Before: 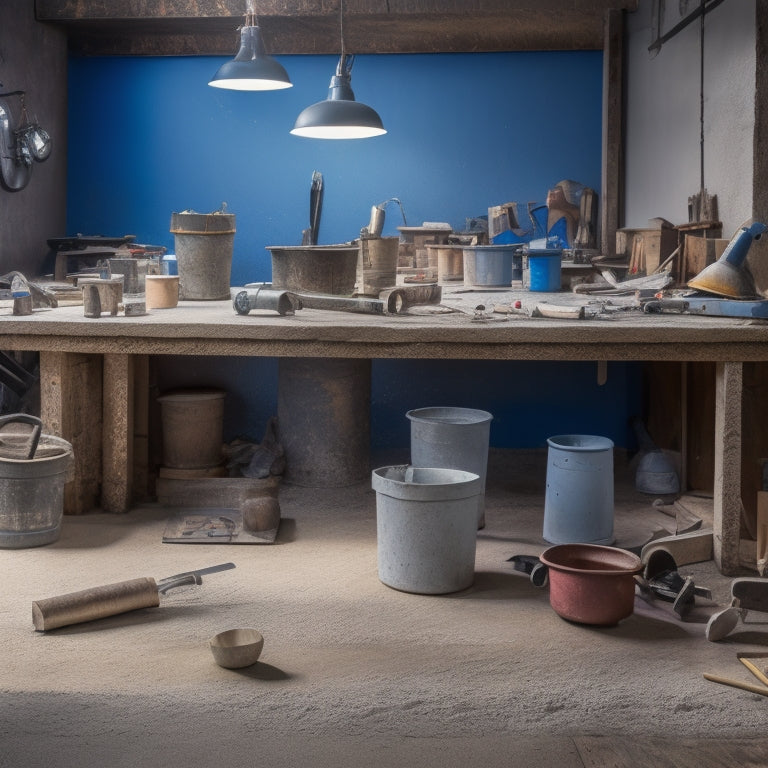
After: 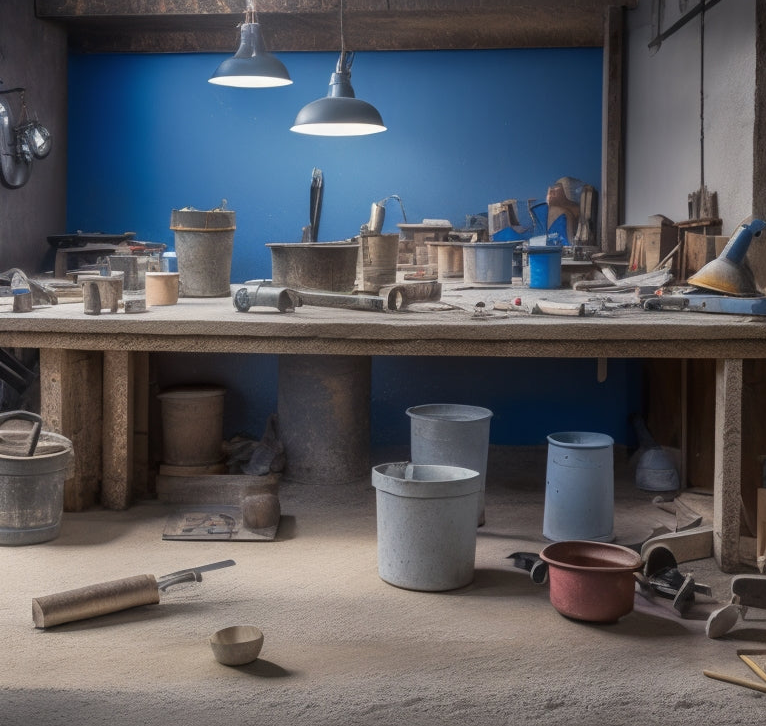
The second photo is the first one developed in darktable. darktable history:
tone equalizer: edges refinement/feathering 500, mask exposure compensation -1.57 EV, preserve details no
crop: top 0.409%, right 0.256%, bottom 5.044%
